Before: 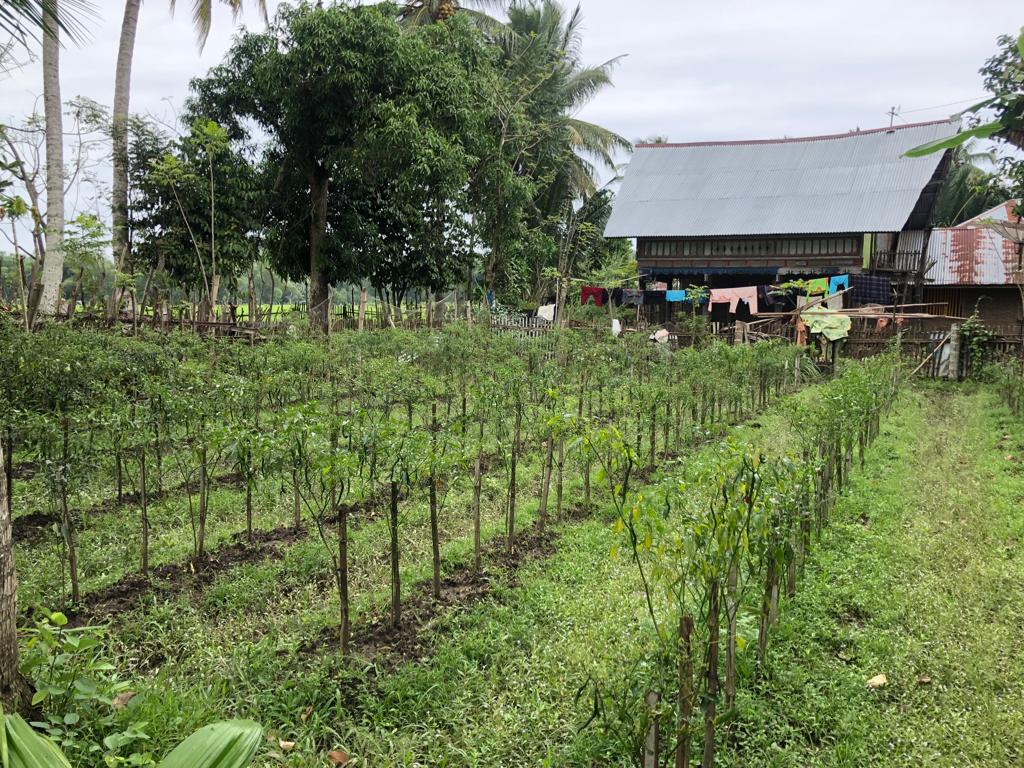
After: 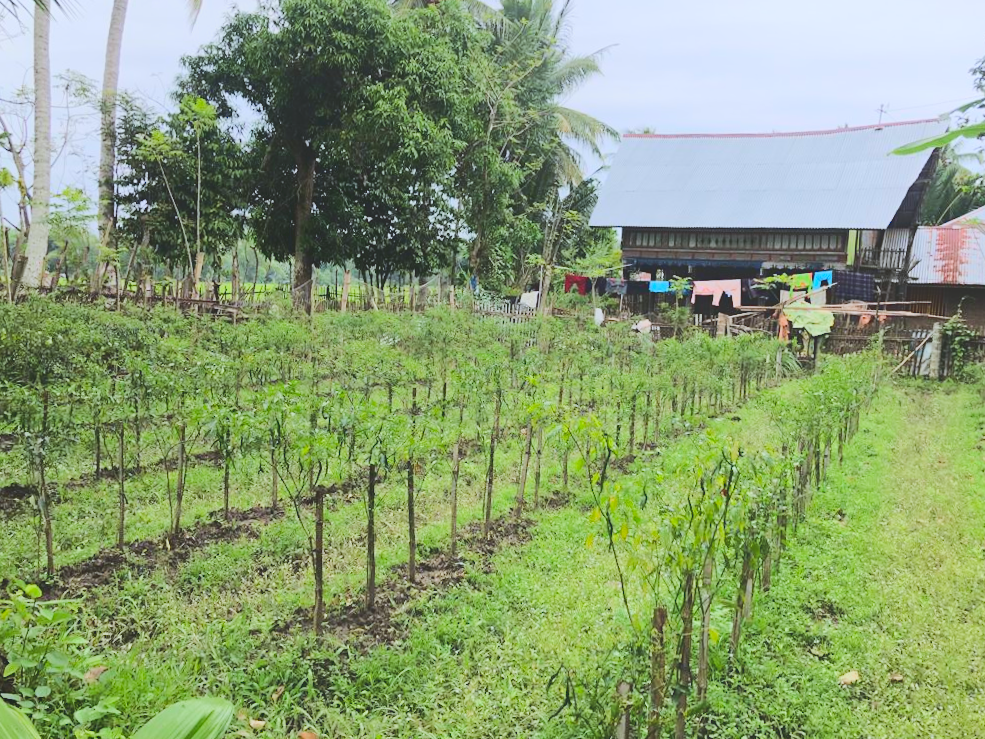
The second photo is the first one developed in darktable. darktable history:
local contrast: detail 69%
tone curve: curves: ch0 [(0, 0.026) (0.146, 0.158) (0.272, 0.34) (0.453, 0.627) (0.687, 0.829) (1, 1)], color space Lab, linked channels, preserve colors none
crop and rotate: angle -1.69°
white balance: red 0.967, blue 1.049
